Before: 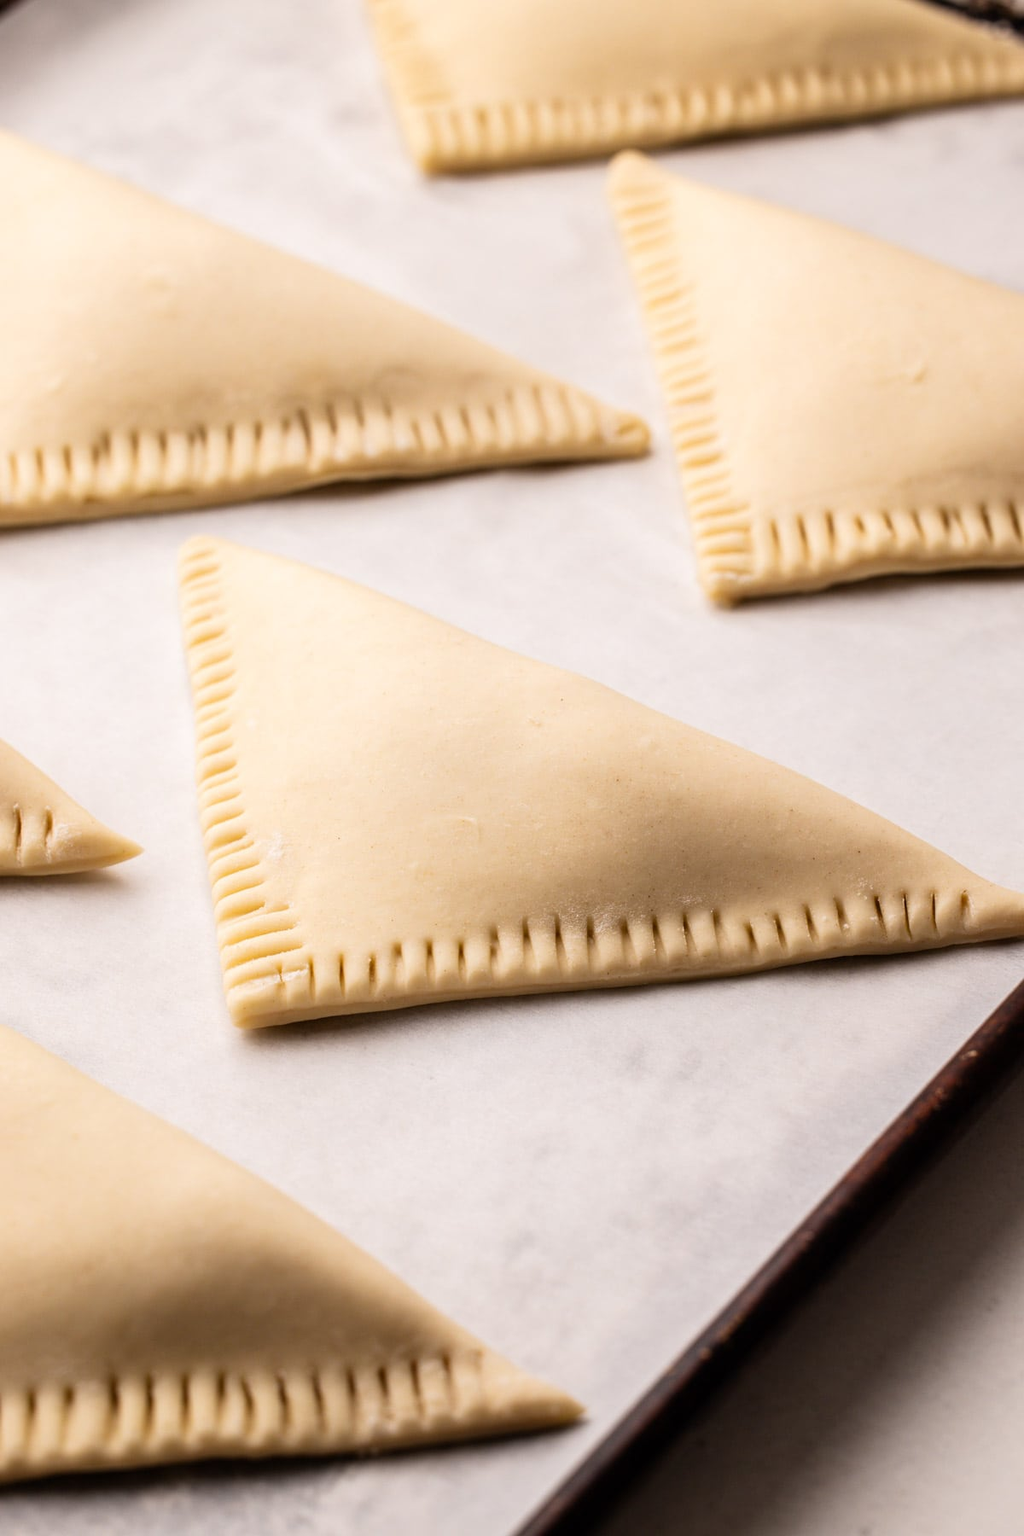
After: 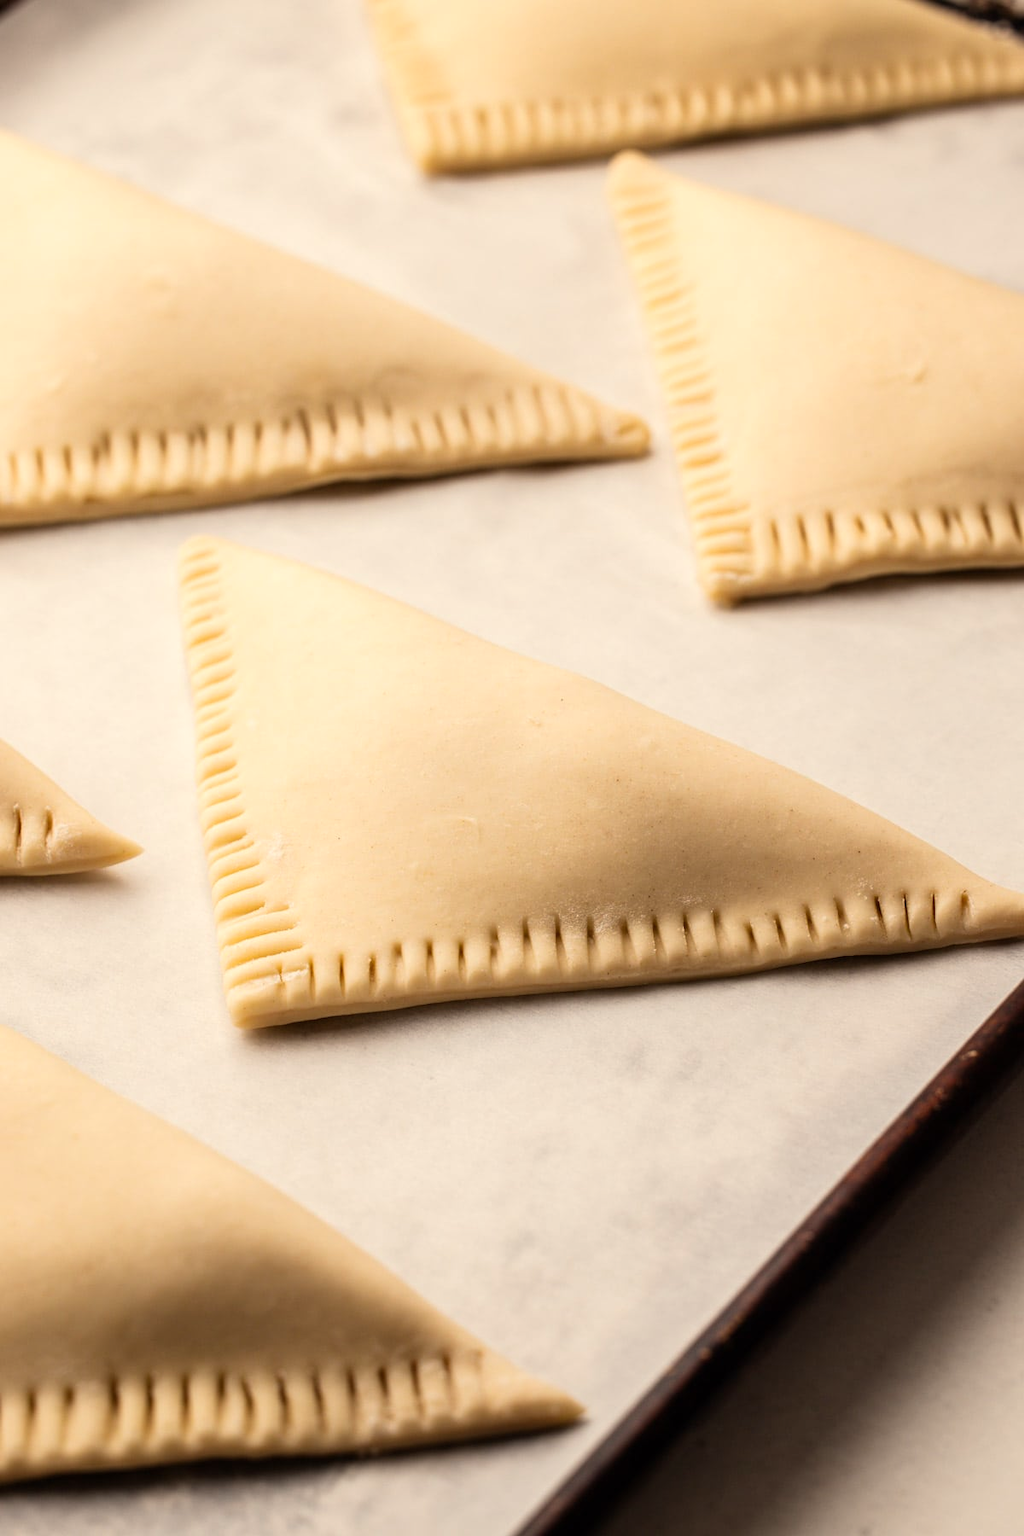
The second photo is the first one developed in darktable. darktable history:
white balance: red 1.029, blue 0.92
